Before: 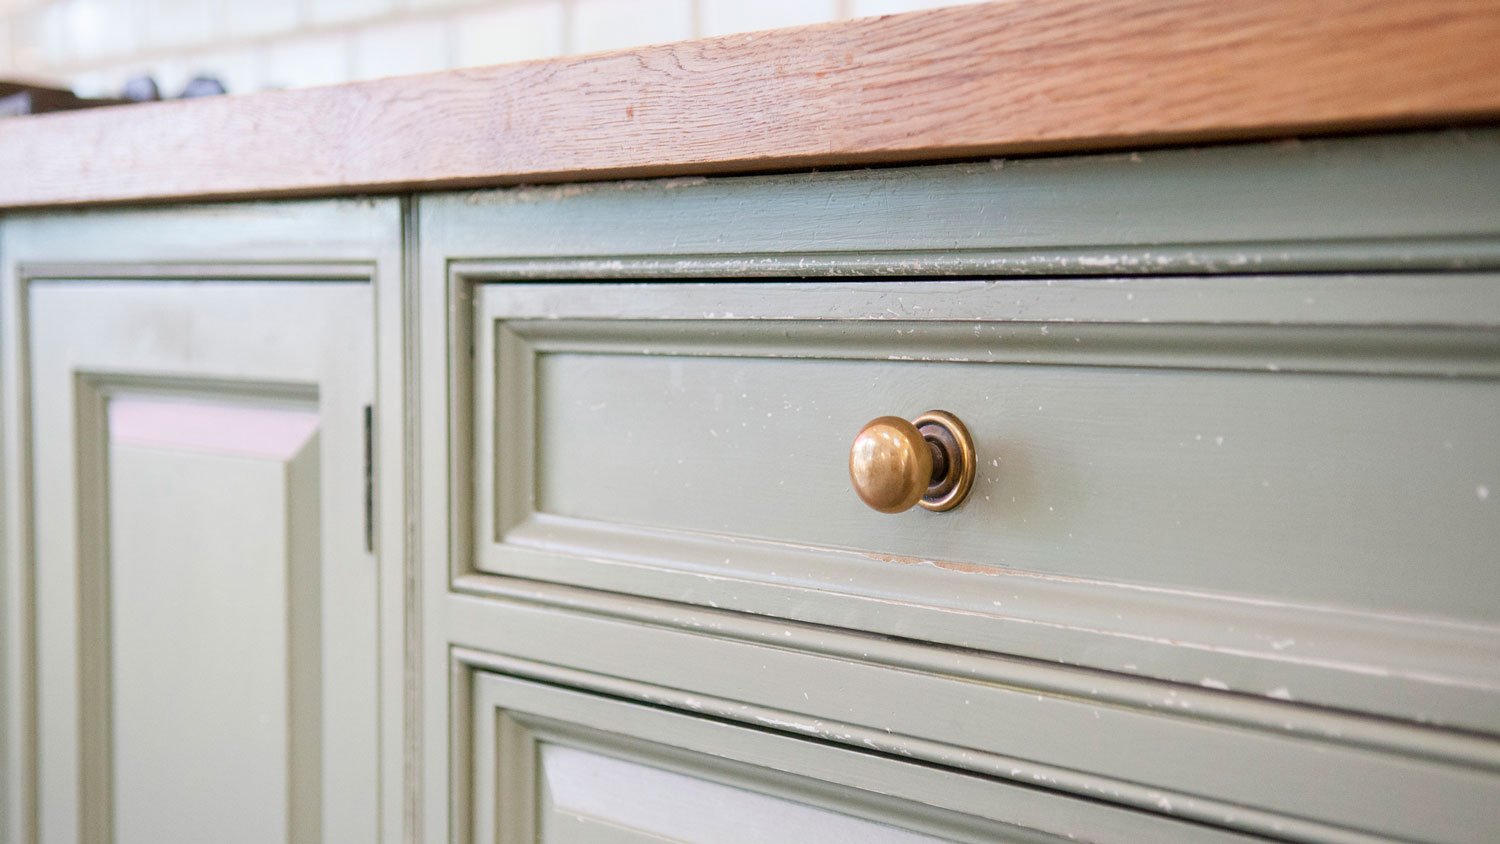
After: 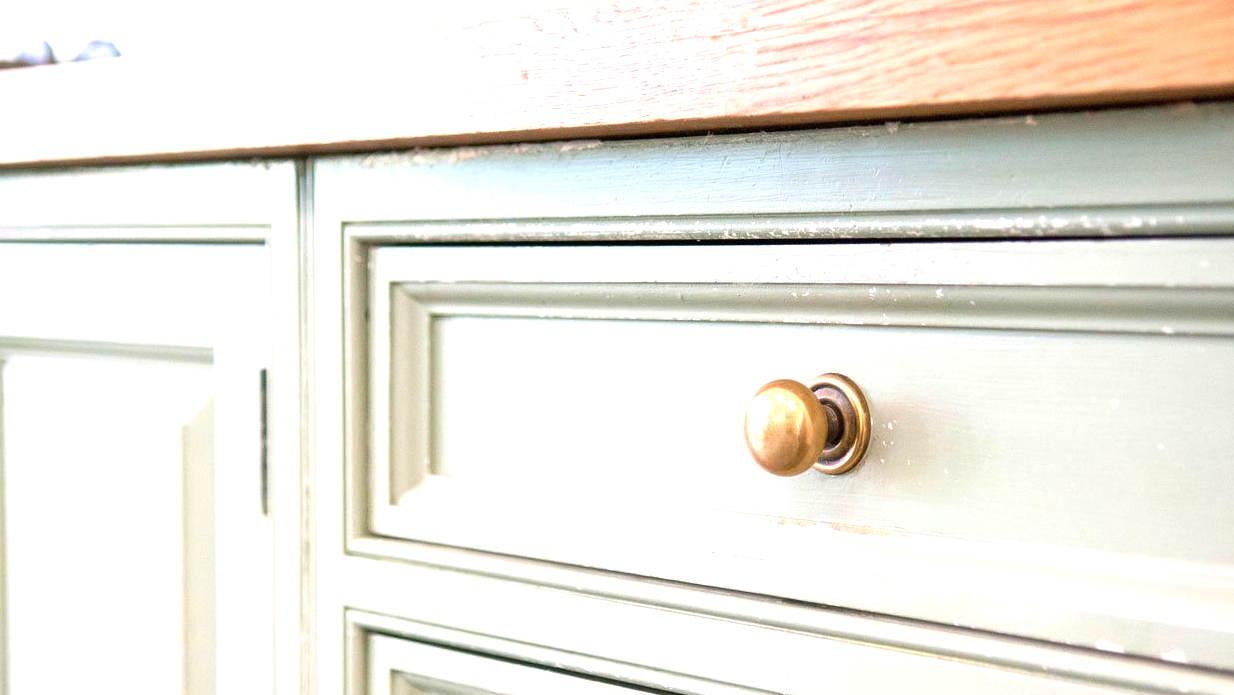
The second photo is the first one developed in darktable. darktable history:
exposure: black level correction 0, exposure 1.103 EV, compensate highlight preservation false
crop and rotate: left 7.116%, top 4.402%, right 10.597%, bottom 13.147%
